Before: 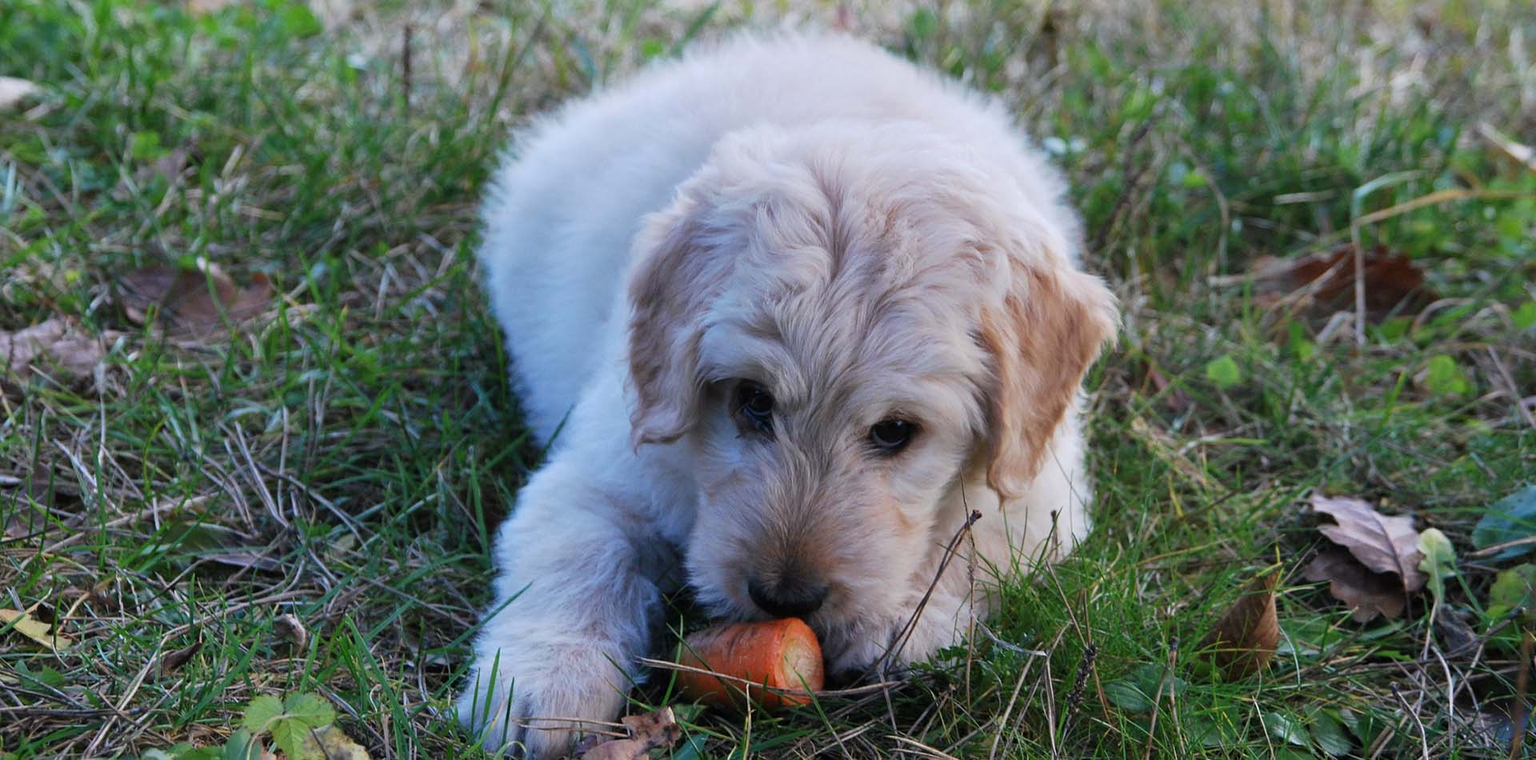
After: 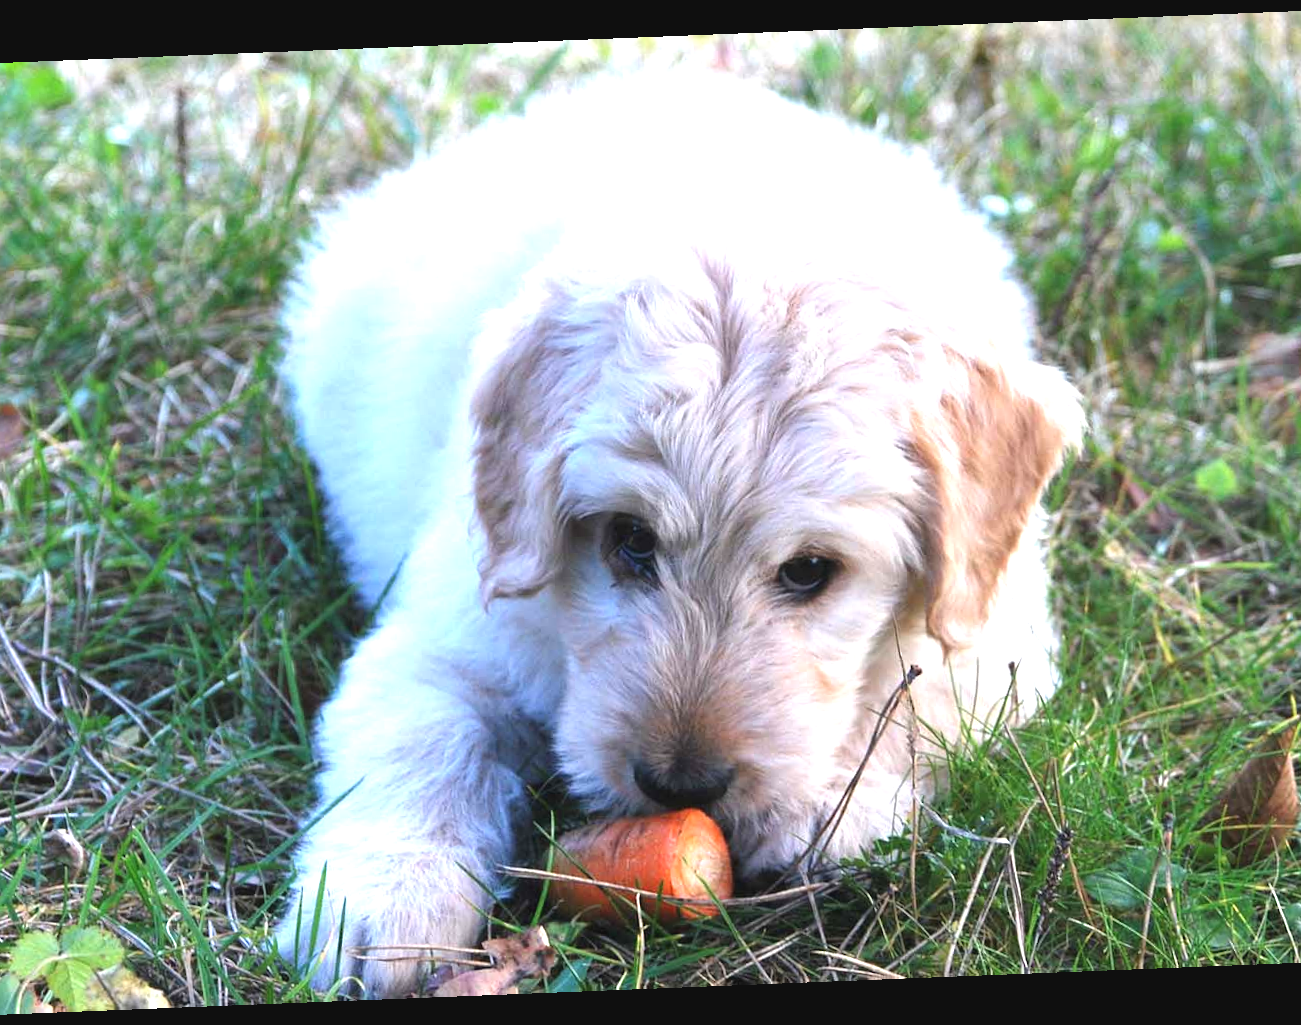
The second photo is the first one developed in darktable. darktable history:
exposure: black level correction -0.002, exposure 1.35 EV, compensate highlight preservation false
crop: left 16.899%, right 16.556%
rotate and perspective: rotation -2.29°, automatic cropping off
